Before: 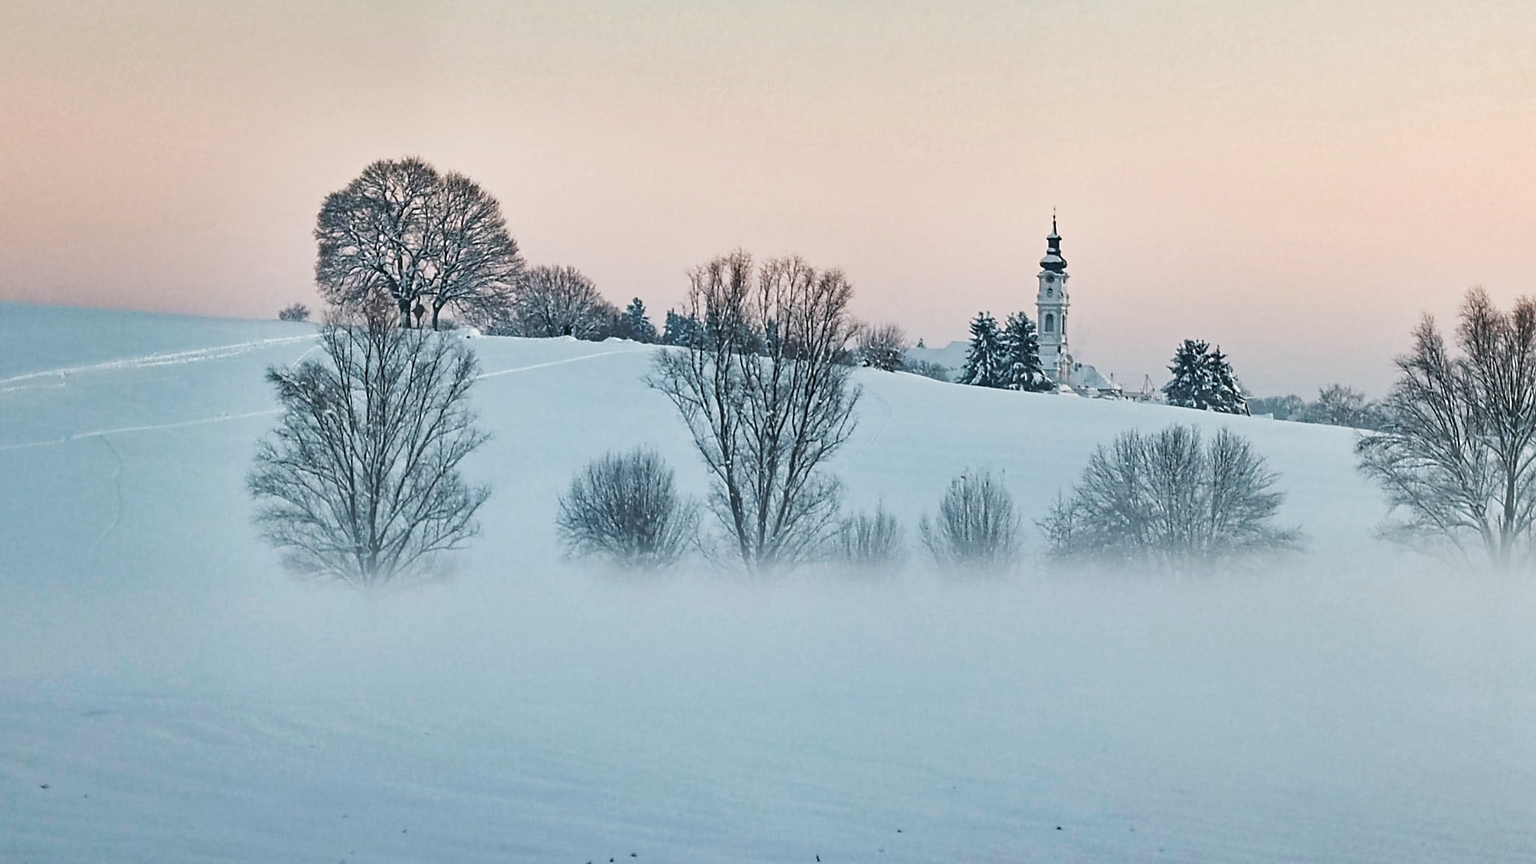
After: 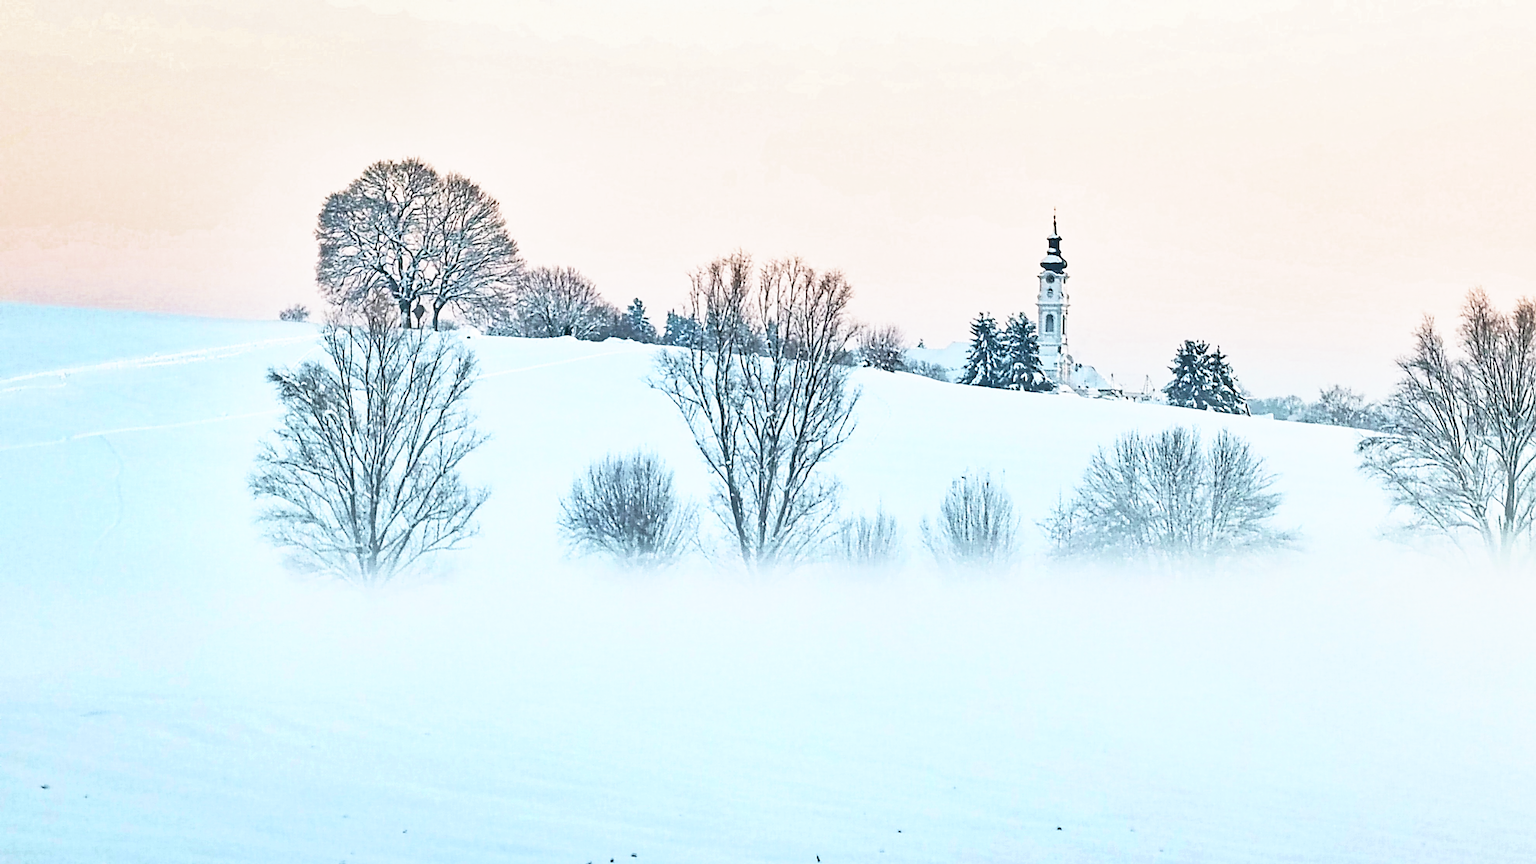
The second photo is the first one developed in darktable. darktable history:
base curve: curves: ch0 [(0, 0) (0.579, 0.807) (1, 1)], preserve colors none
exposure: exposure 0.258 EV, compensate highlight preservation false
sharpen: on, module defaults
contrast brightness saturation: contrast 0.22
color zones: curves: ch0 [(0.11, 0.396) (0.195, 0.36) (0.25, 0.5) (0.303, 0.412) (0.357, 0.544) (0.75, 0.5) (0.967, 0.328)]; ch1 [(0, 0.468) (0.112, 0.512) (0.202, 0.6) (0.25, 0.5) (0.307, 0.352) (0.357, 0.544) (0.75, 0.5) (0.963, 0.524)]
tone equalizer: -7 EV 0.15 EV, -6 EV 0.6 EV, -5 EV 1.15 EV, -4 EV 1.33 EV, -3 EV 1.15 EV, -2 EV 0.6 EV, -1 EV 0.15 EV, mask exposure compensation -0.5 EV
